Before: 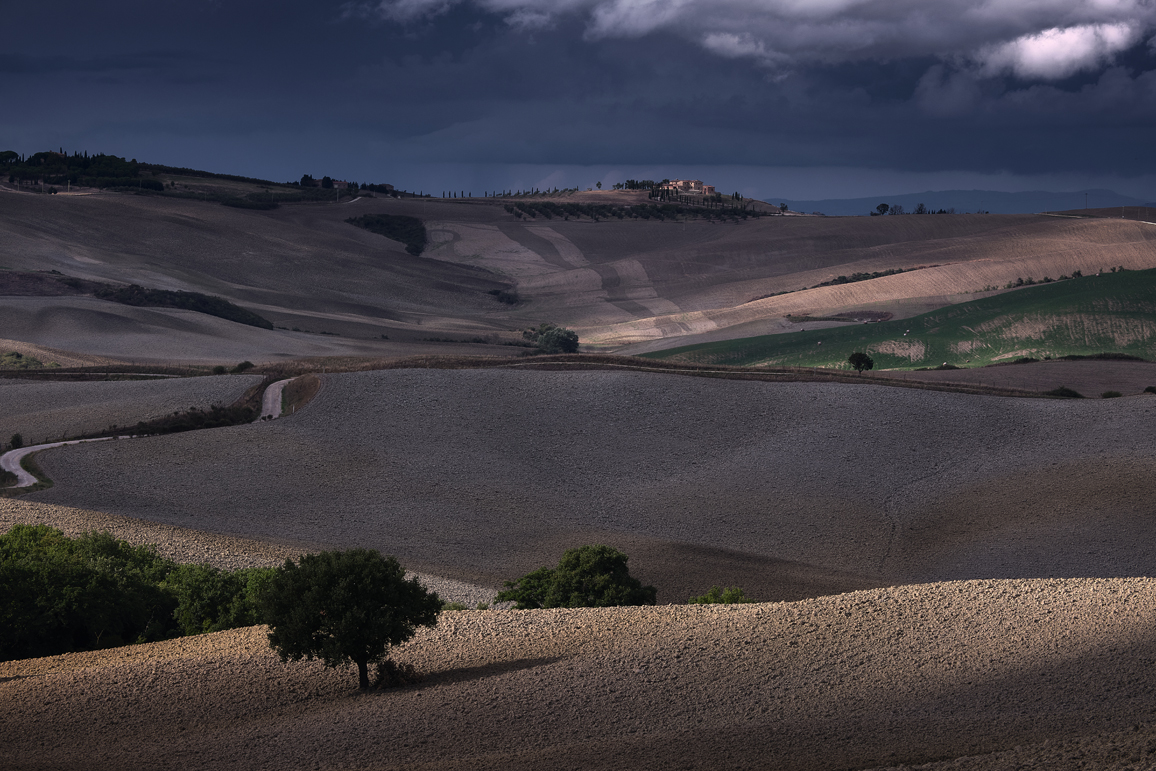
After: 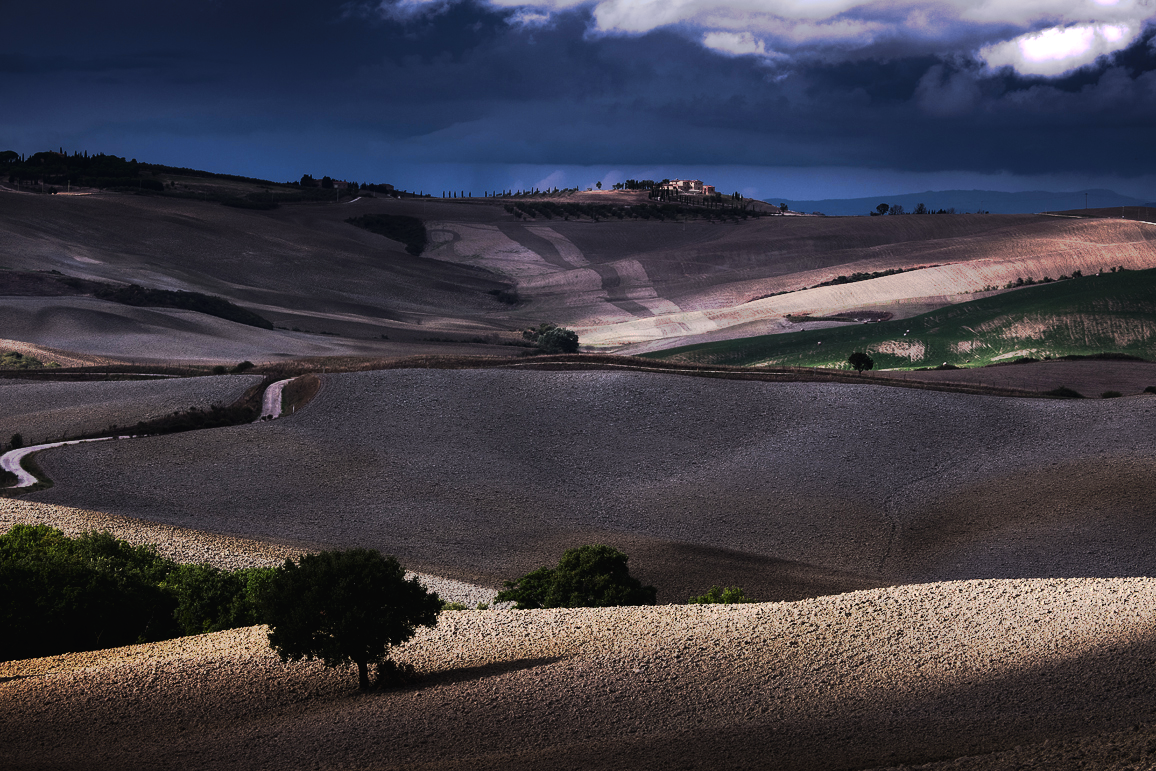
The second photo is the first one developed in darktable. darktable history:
tone curve: curves: ch0 [(0, 0) (0.003, 0.015) (0.011, 0.019) (0.025, 0.025) (0.044, 0.039) (0.069, 0.053) (0.1, 0.076) (0.136, 0.107) (0.177, 0.143) (0.224, 0.19) (0.277, 0.253) (0.335, 0.32) (0.399, 0.412) (0.468, 0.524) (0.543, 0.668) (0.623, 0.717) (0.709, 0.769) (0.801, 0.82) (0.898, 0.865) (1, 1)], preserve colors none
contrast brightness saturation: contrast 0.137
tone equalizer: -8 EV -0.713 EV, -7 EV -0.728 EV, -6 EV -0.611 EV, -5 EV -0.418 EV, -3 EV 0.369 EV, -2 EV 0.6 EV, -1 EV 0.698 EV, +0 EV 0.746 EV
